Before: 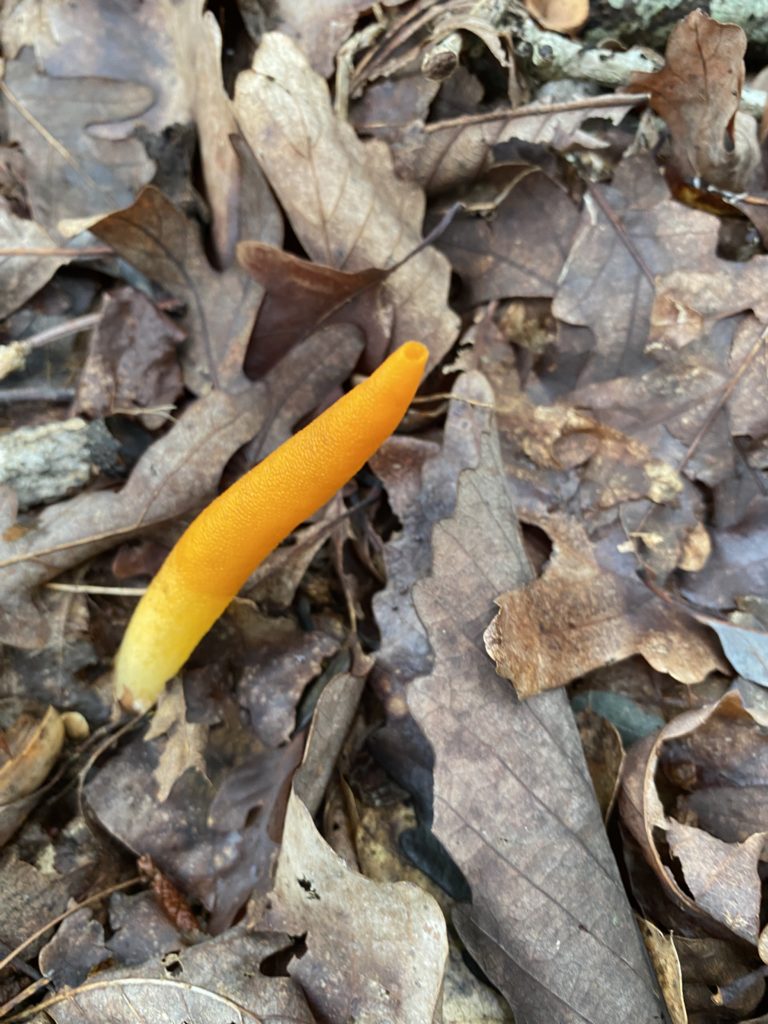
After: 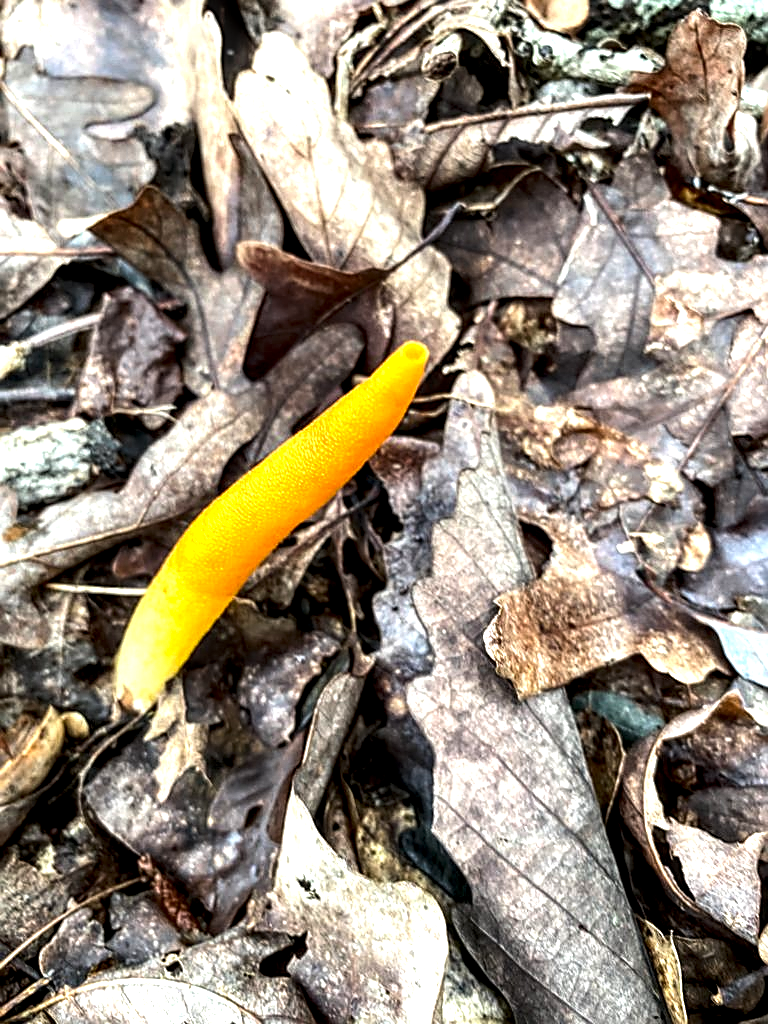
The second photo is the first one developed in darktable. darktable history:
tone equalizer: -8 EV -1.04 EV, -7 EV -0.998 EV, -6 EV -0.87 EV, -5 EV -0.575 EV, -3 EV 0.596 EV, -2 EV 0.895 EV, -1 EV 1.01 EV, +0 EV 1.05 EV, edges refinement/feathering 500, mask exposure compensation -1.57 EV, preserve details guided filter
sharpen: on, module defaults
local contrast: highlights 19%, detail 187%
